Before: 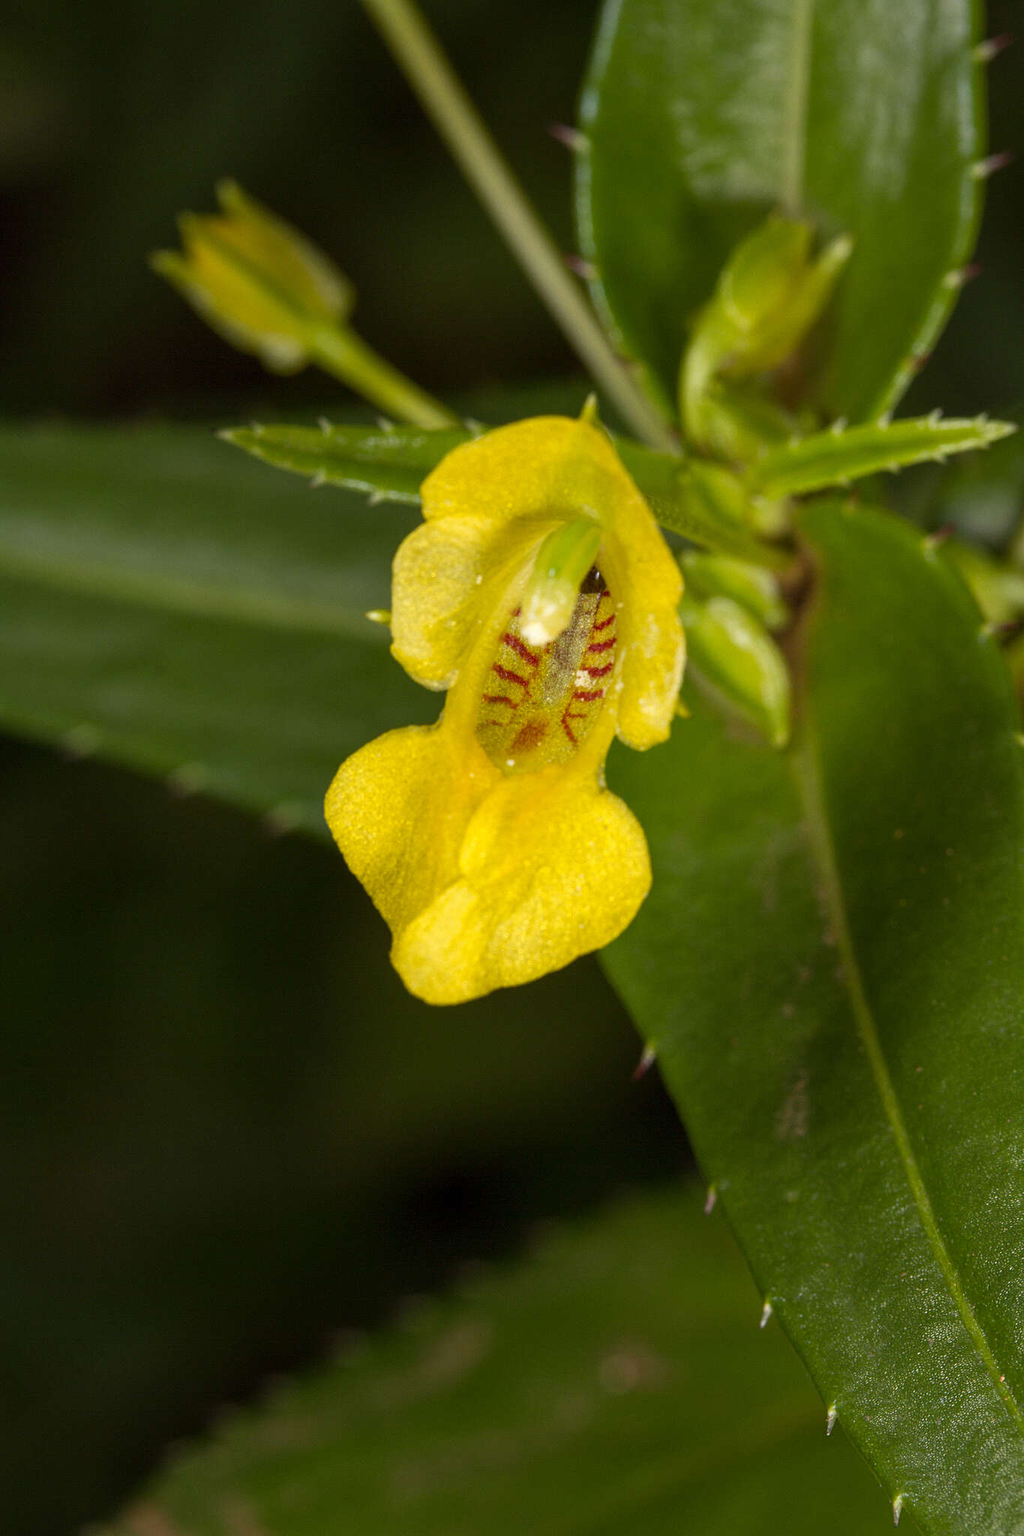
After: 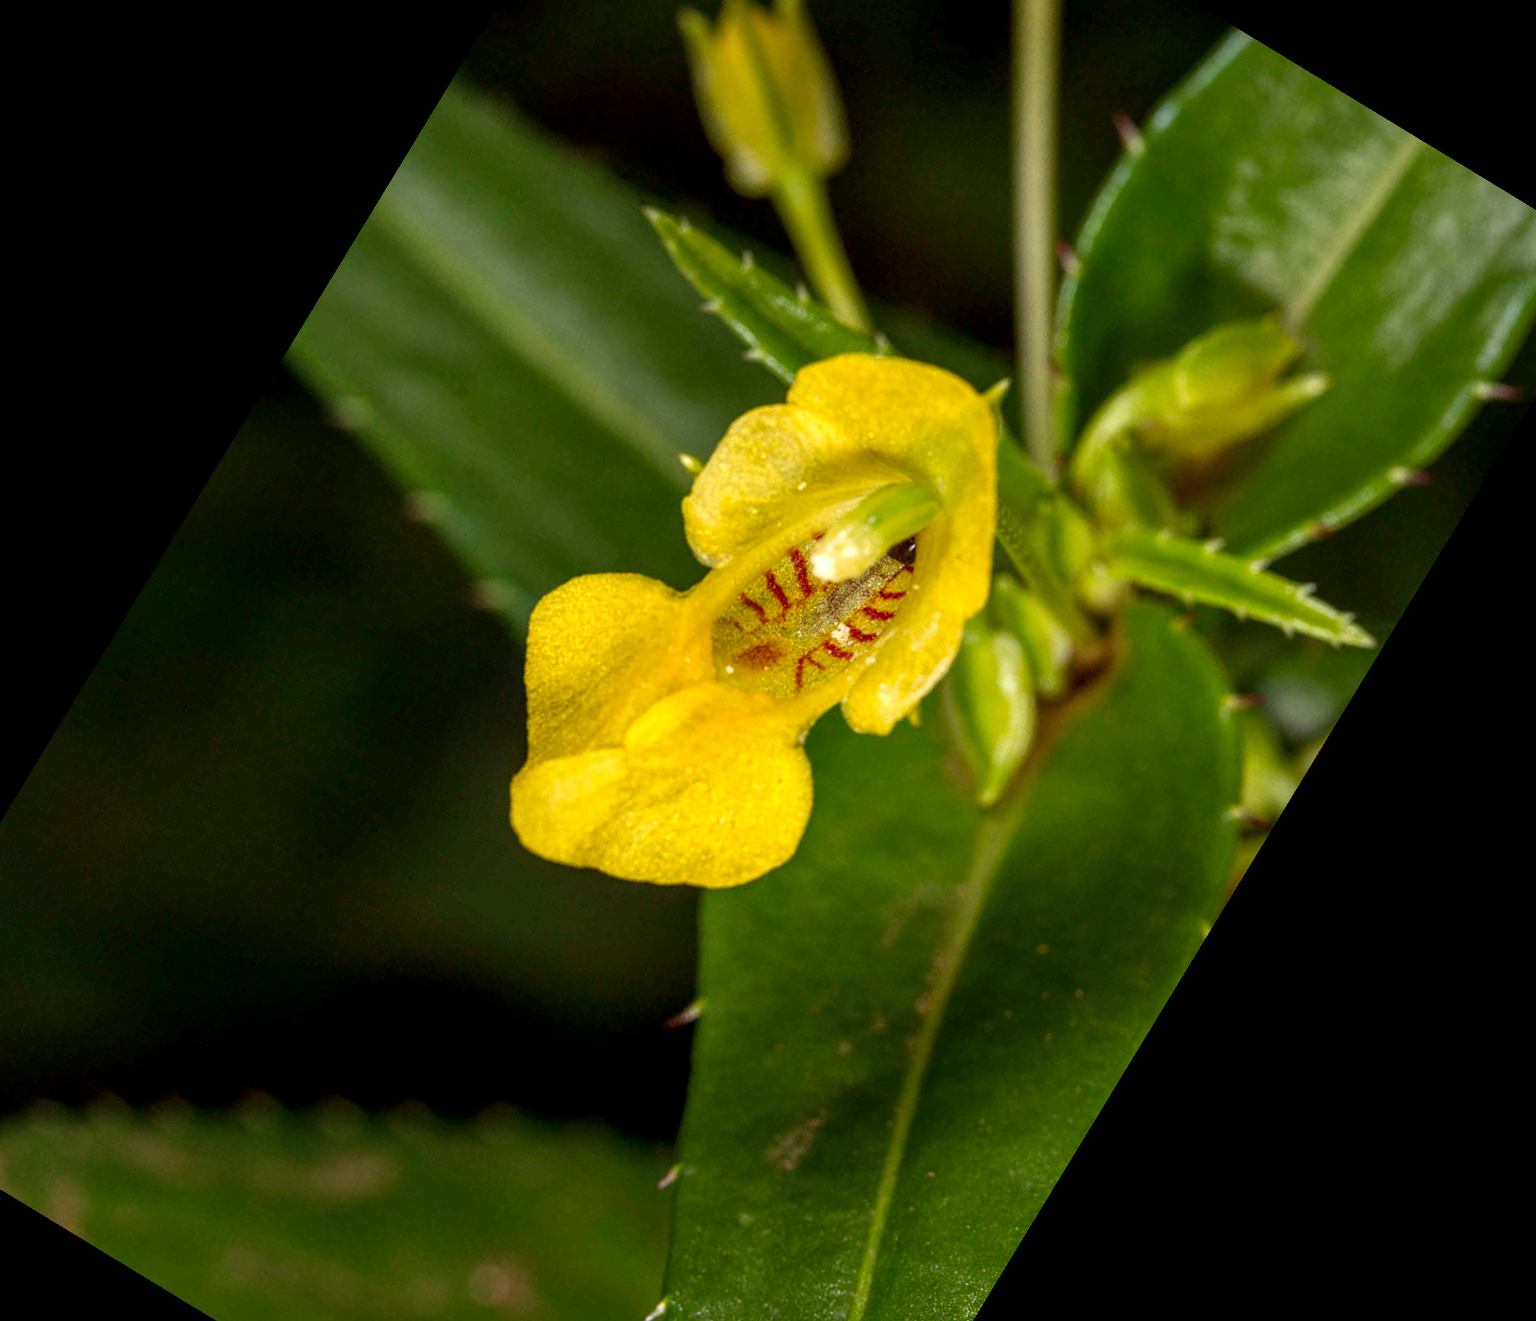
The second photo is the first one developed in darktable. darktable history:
local contrast: detail 140%
orientation: orientation rotate 180°
crop and rotate: angle 148.68°, left 9.111%, top 15.603%, right 4.588%, bottom 17.041%
